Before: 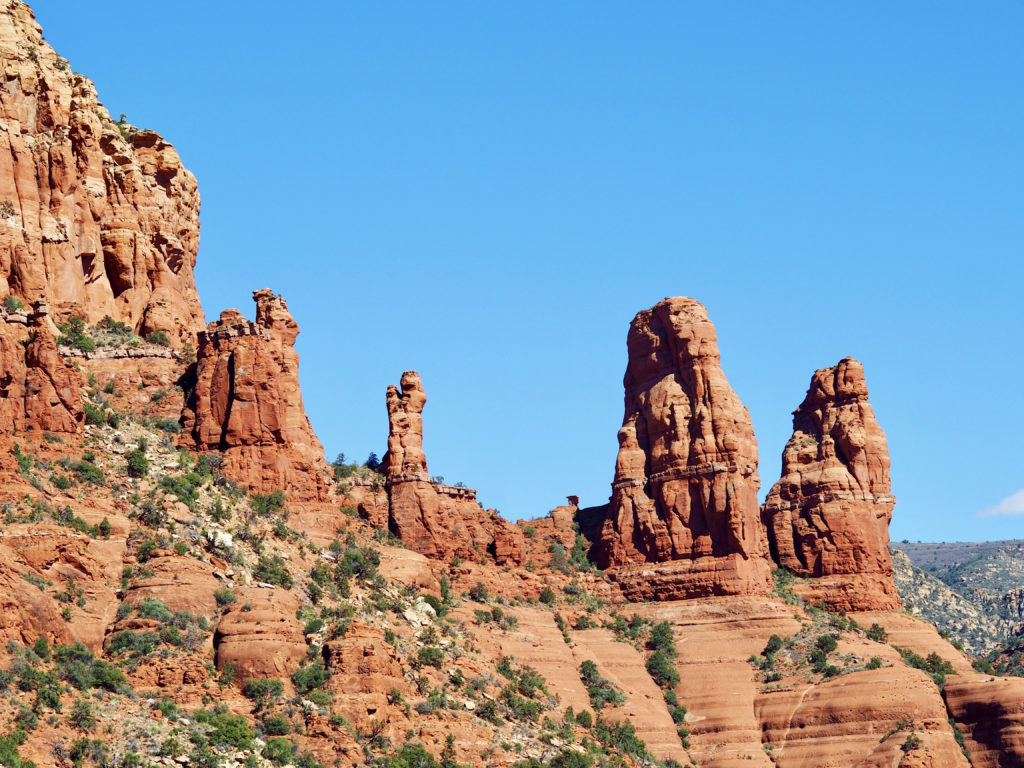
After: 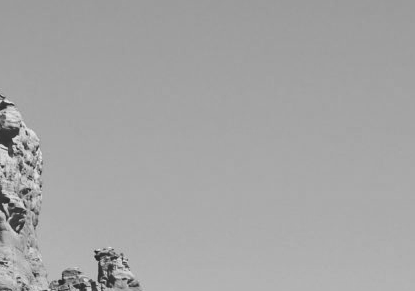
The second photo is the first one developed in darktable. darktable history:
crop: left 15.452%, top 5.459%, right 43.956%, bottom 56.62%
exposure: black level correction -0.025, exposure -0.117 EV, compensate highlight preservation false
haze removal: compatibility mode true, adaptive false
monochrome: on, module defaults
